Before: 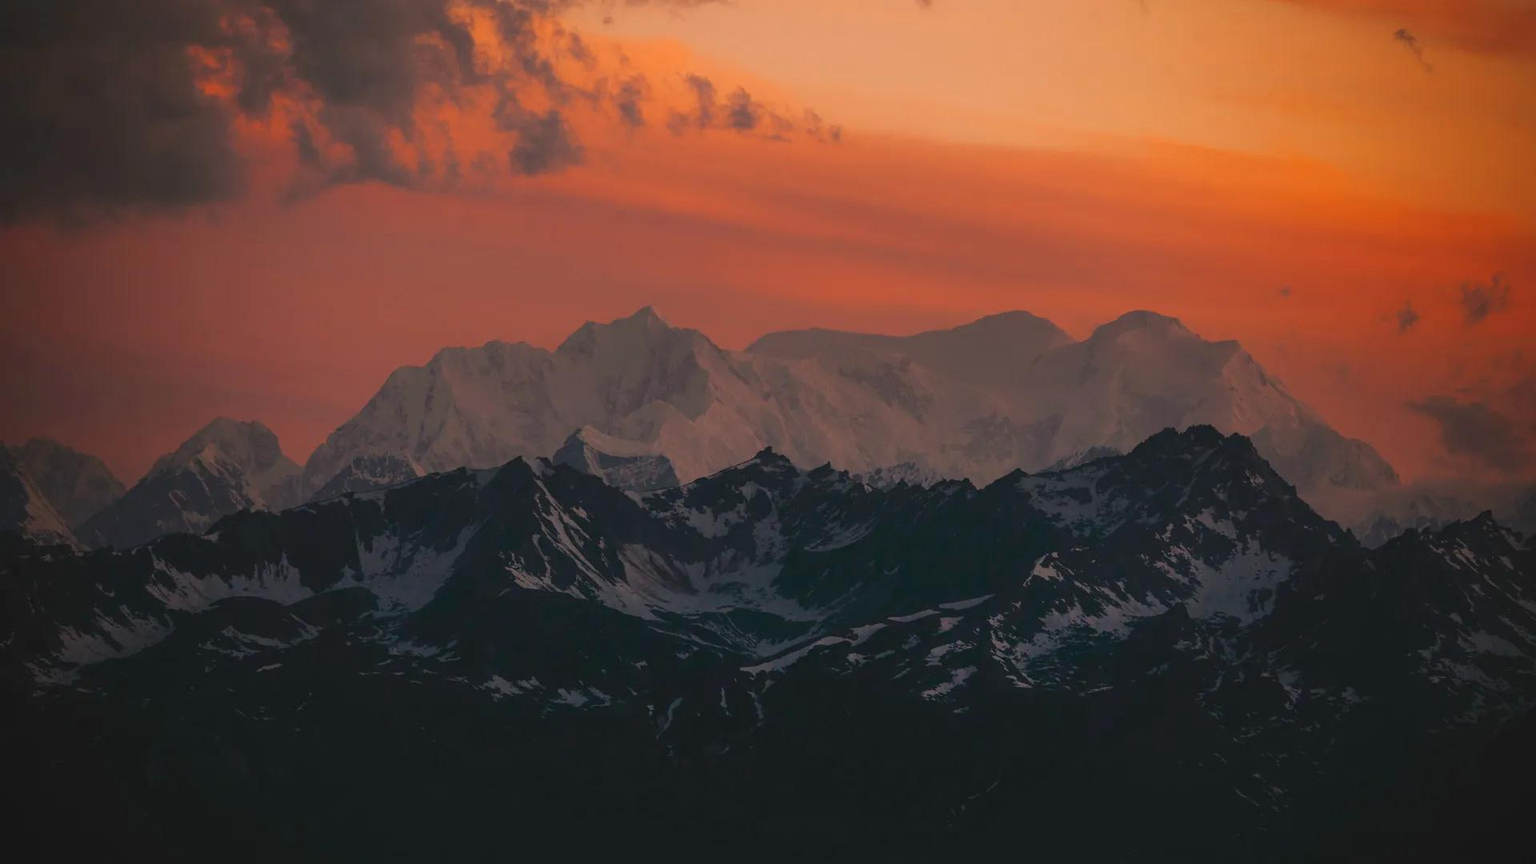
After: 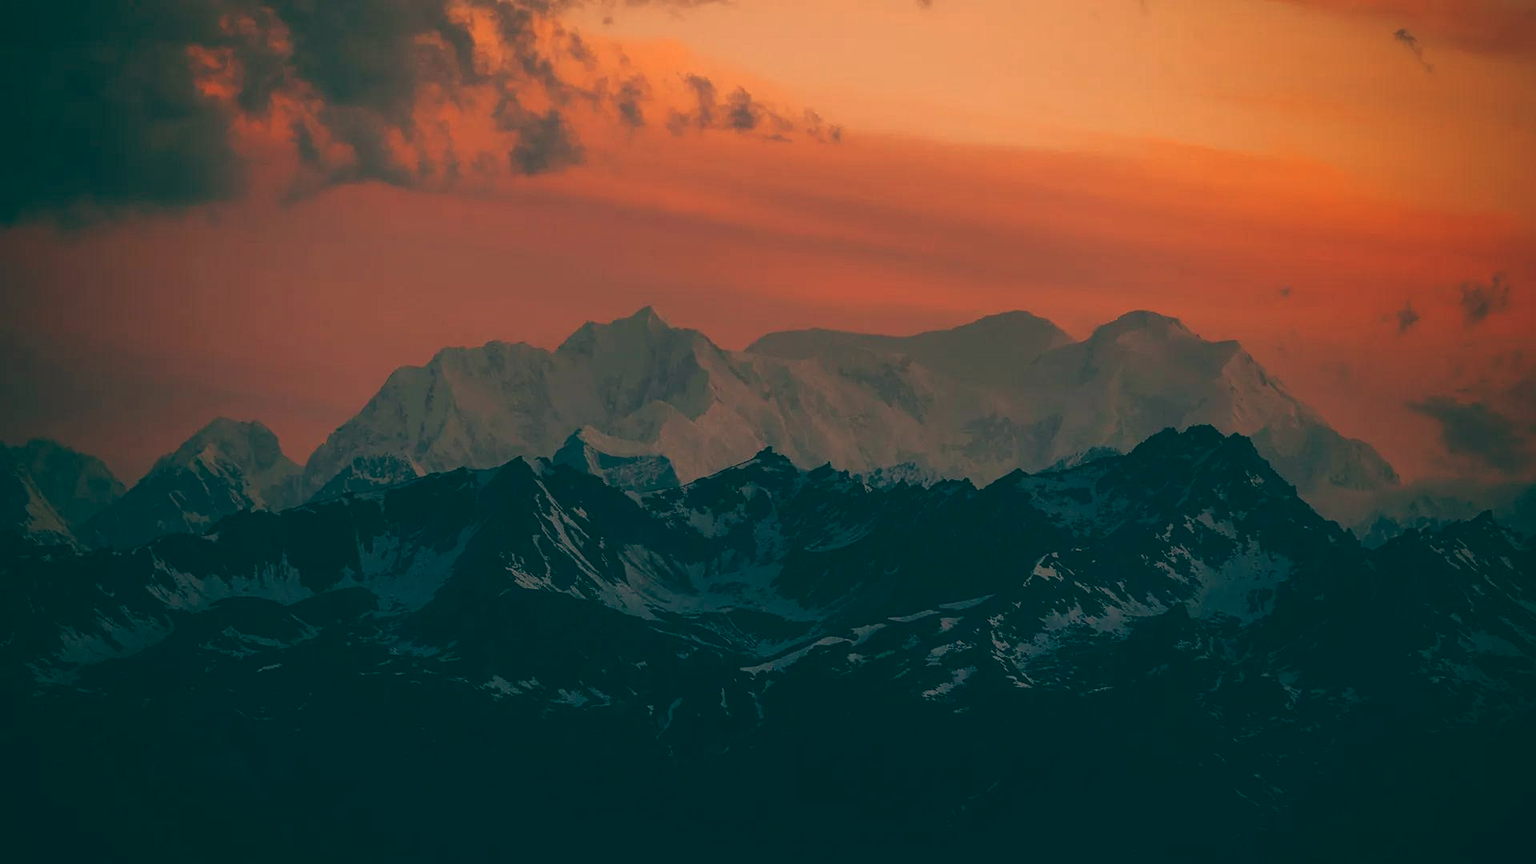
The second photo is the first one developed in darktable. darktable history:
velvia: strength 15%
sharpen: radius 1.272, amount 0.305, threshold 0
color balance: lift [1.005, 0.99, 1.007, 1.01], gamma [1, 0.979, 1.011, 1.021], gain [0.923, 1.098, 1.025, 0.902], input saturation 90.45%, contrast 7.73%, output saturation 105.91%
